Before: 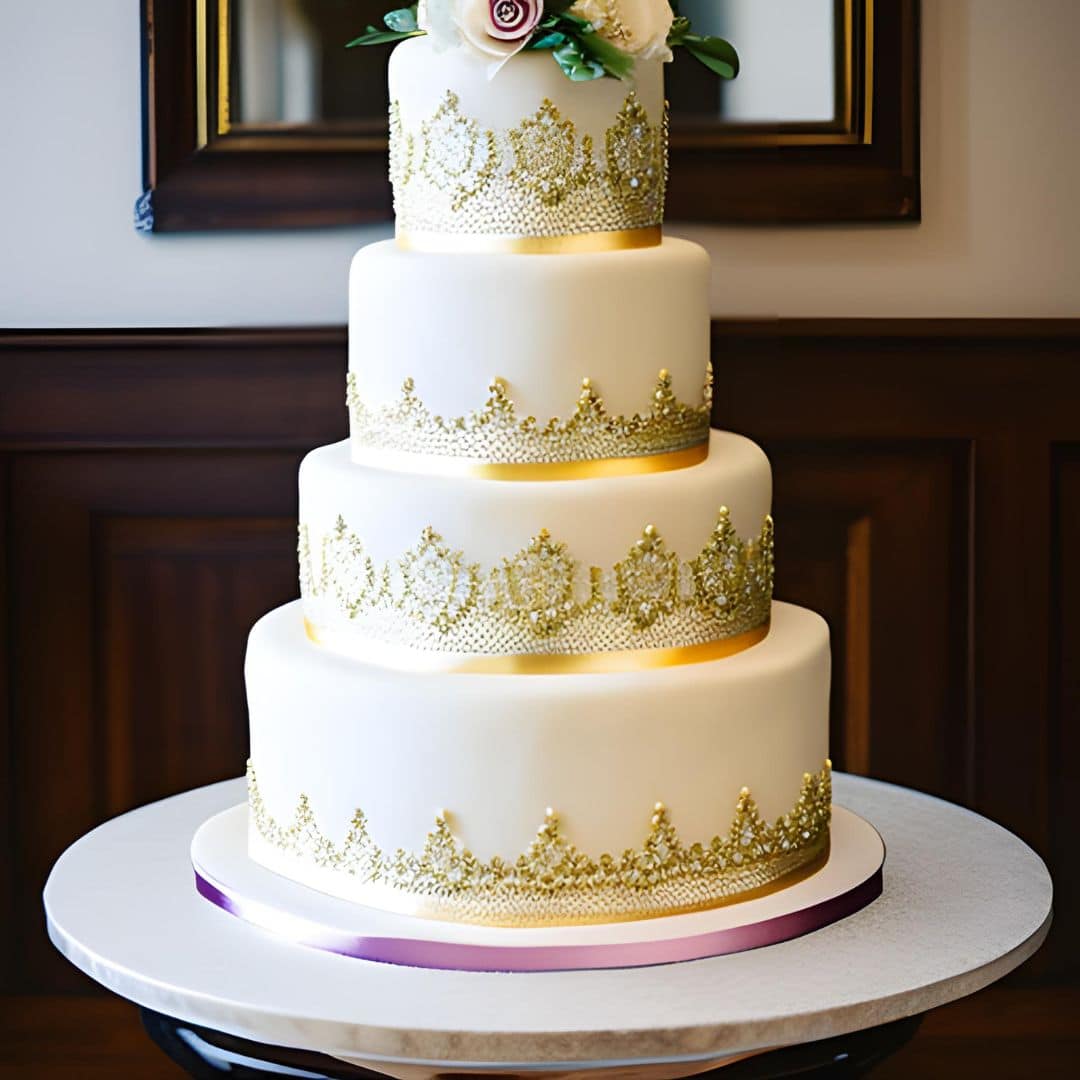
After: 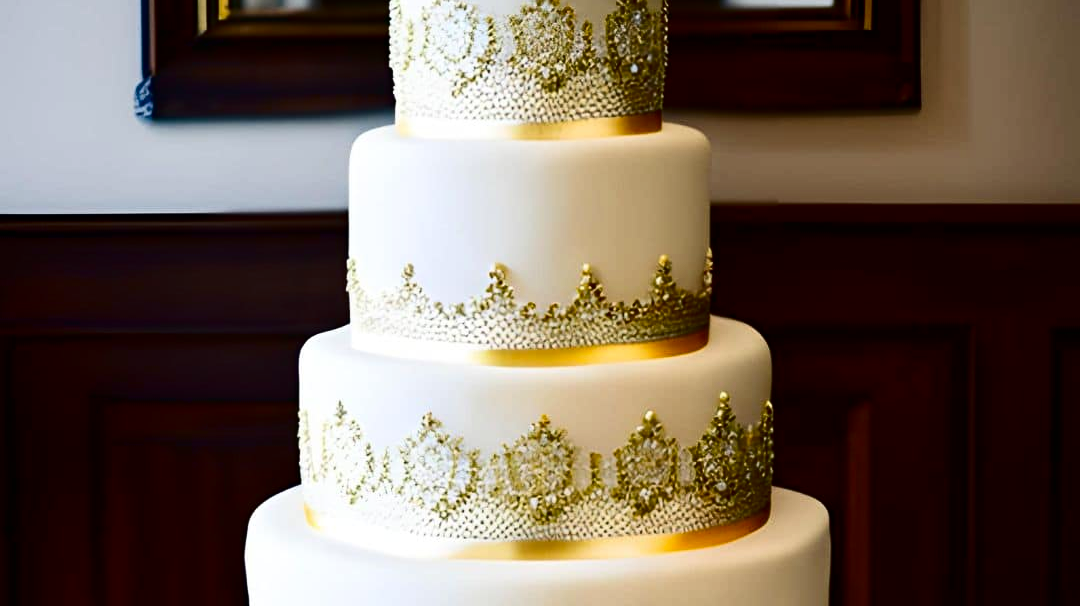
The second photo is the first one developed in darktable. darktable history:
crop and rotate: top 10.605%, bottom 33.274%
contrast brightness saturation: contrast 0.19, brightness -0.24, saturation 0.11
